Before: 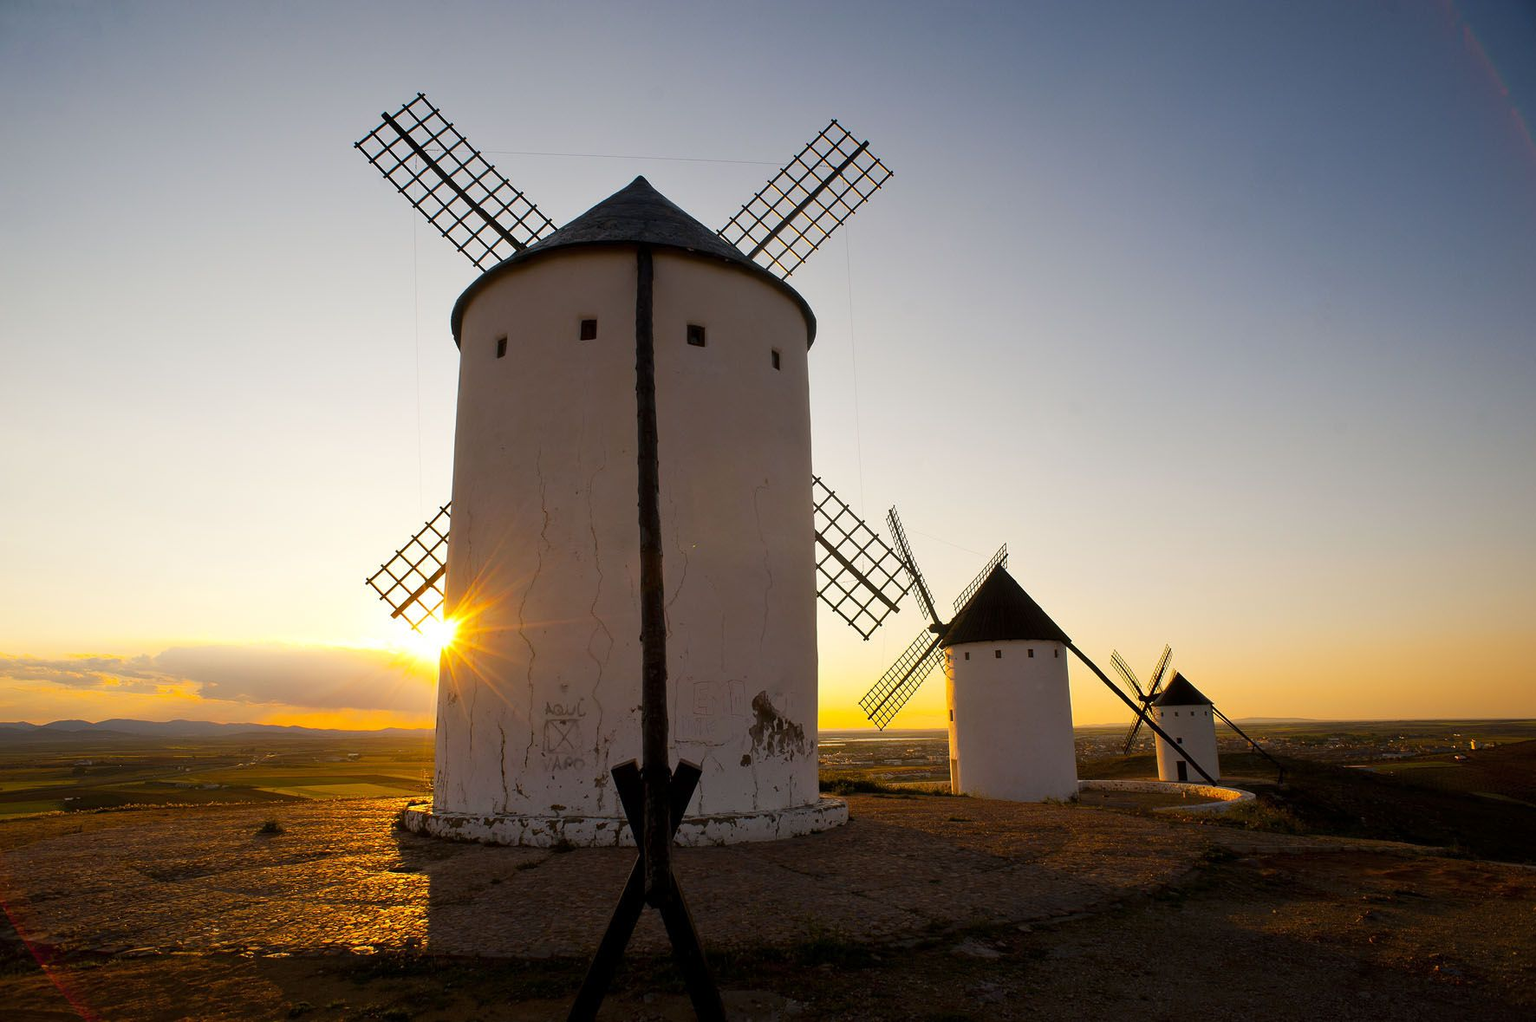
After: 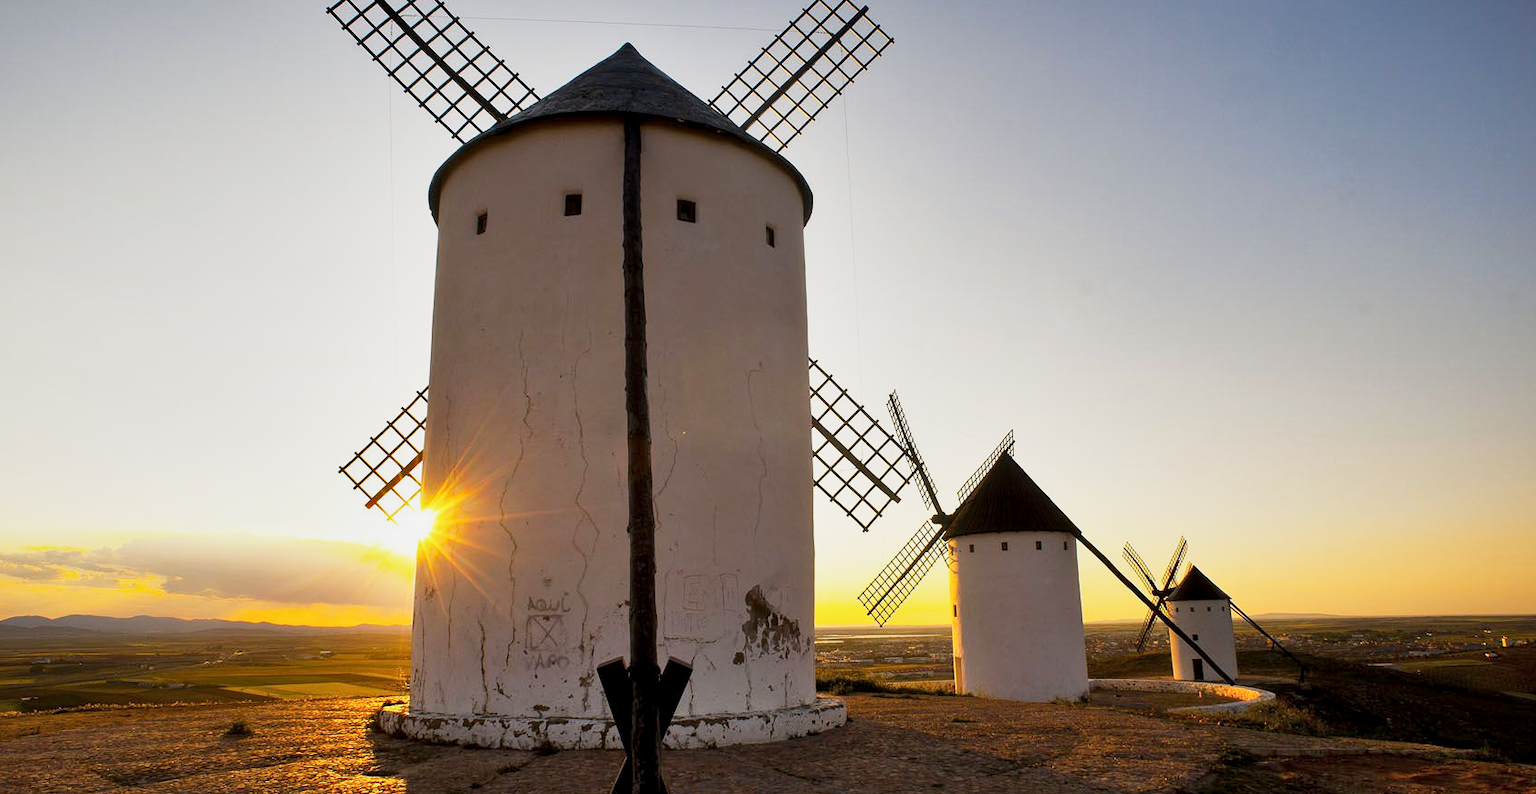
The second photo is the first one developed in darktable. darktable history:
local contrast: highlights 102%, shadows 102%, detail 119%, midtone range 0.2
crop and rotate: left 2.926%, top 13.267%, right 2.084%, bottom 12.795%
shadows and highlights: soften with gaussian
base curve: curves: ch0 [(0, 0) (0.088, 0.125) (0.176, 0.251) (0.354, 0.501) (0.613, 0.749) (1, 0.877)], preserve colors none
